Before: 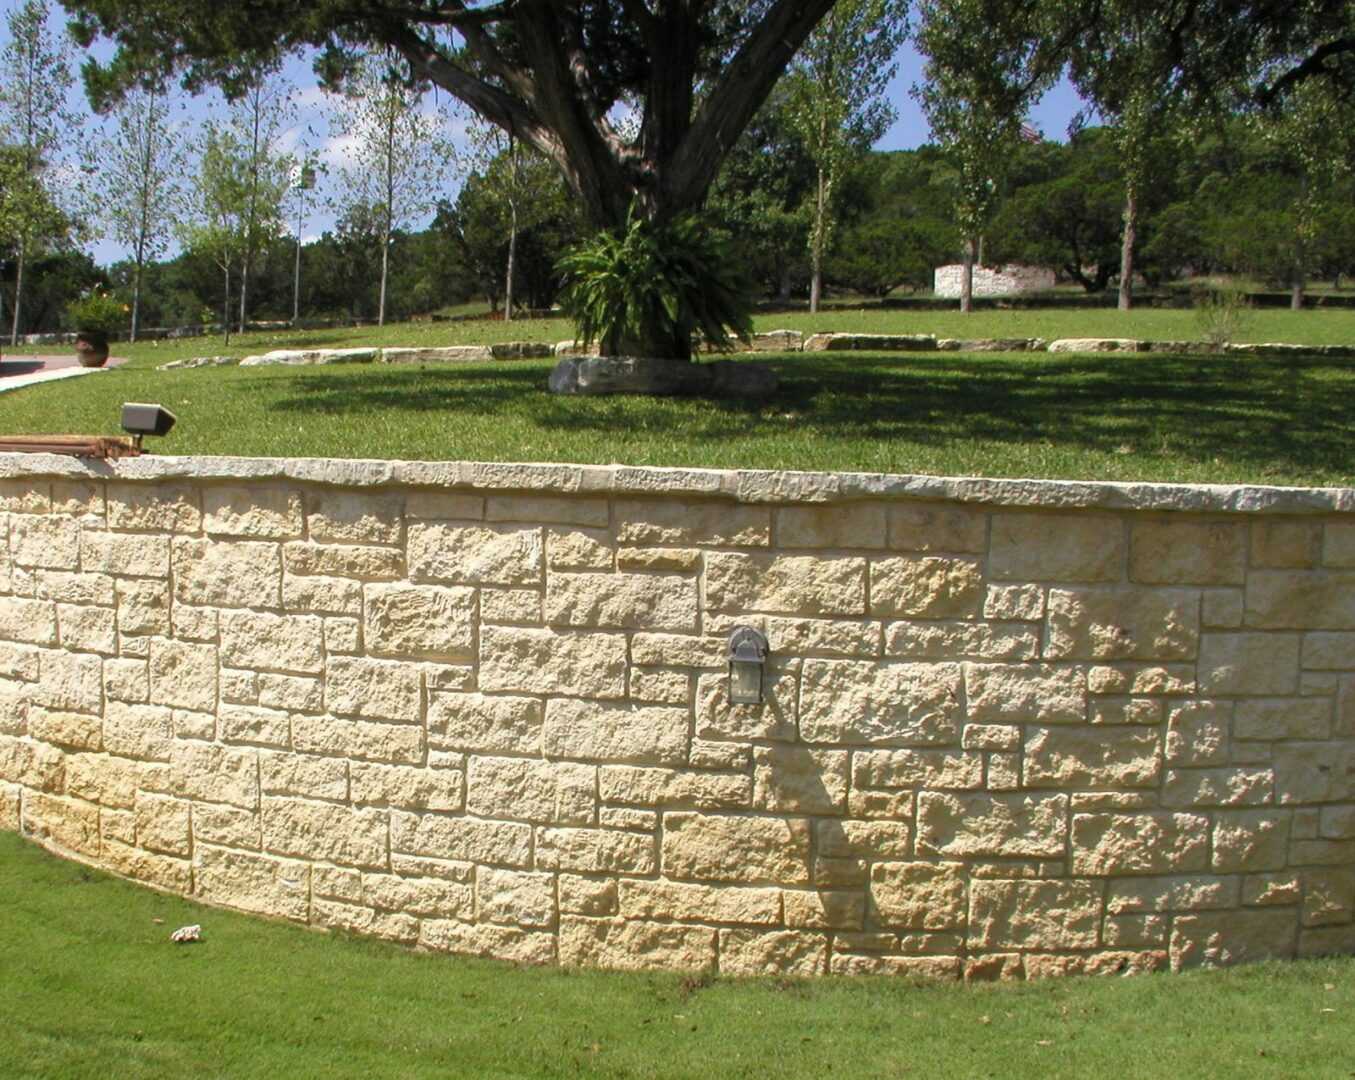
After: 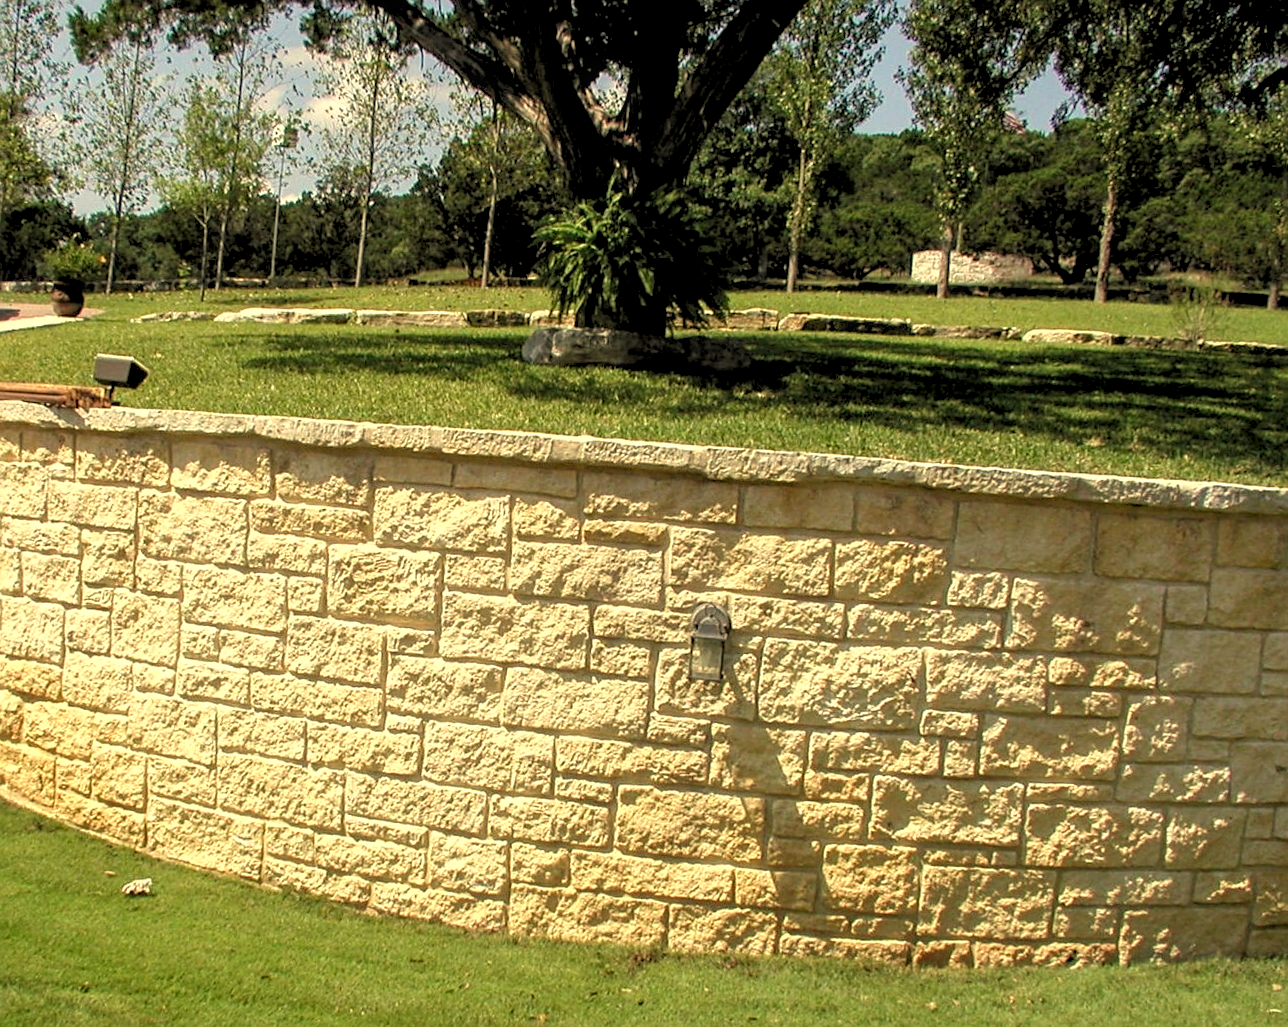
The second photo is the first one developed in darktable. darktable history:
local contrast: on, module defaults
rgb levels: levels [[0.013, 0.434, 0.89], [0, 0.5, 1], [0, 0.5, 1]]
sharpen: on, module defaults
crop and rotate: angle -2.38°
white balance: red 1.08, blue 0.791
